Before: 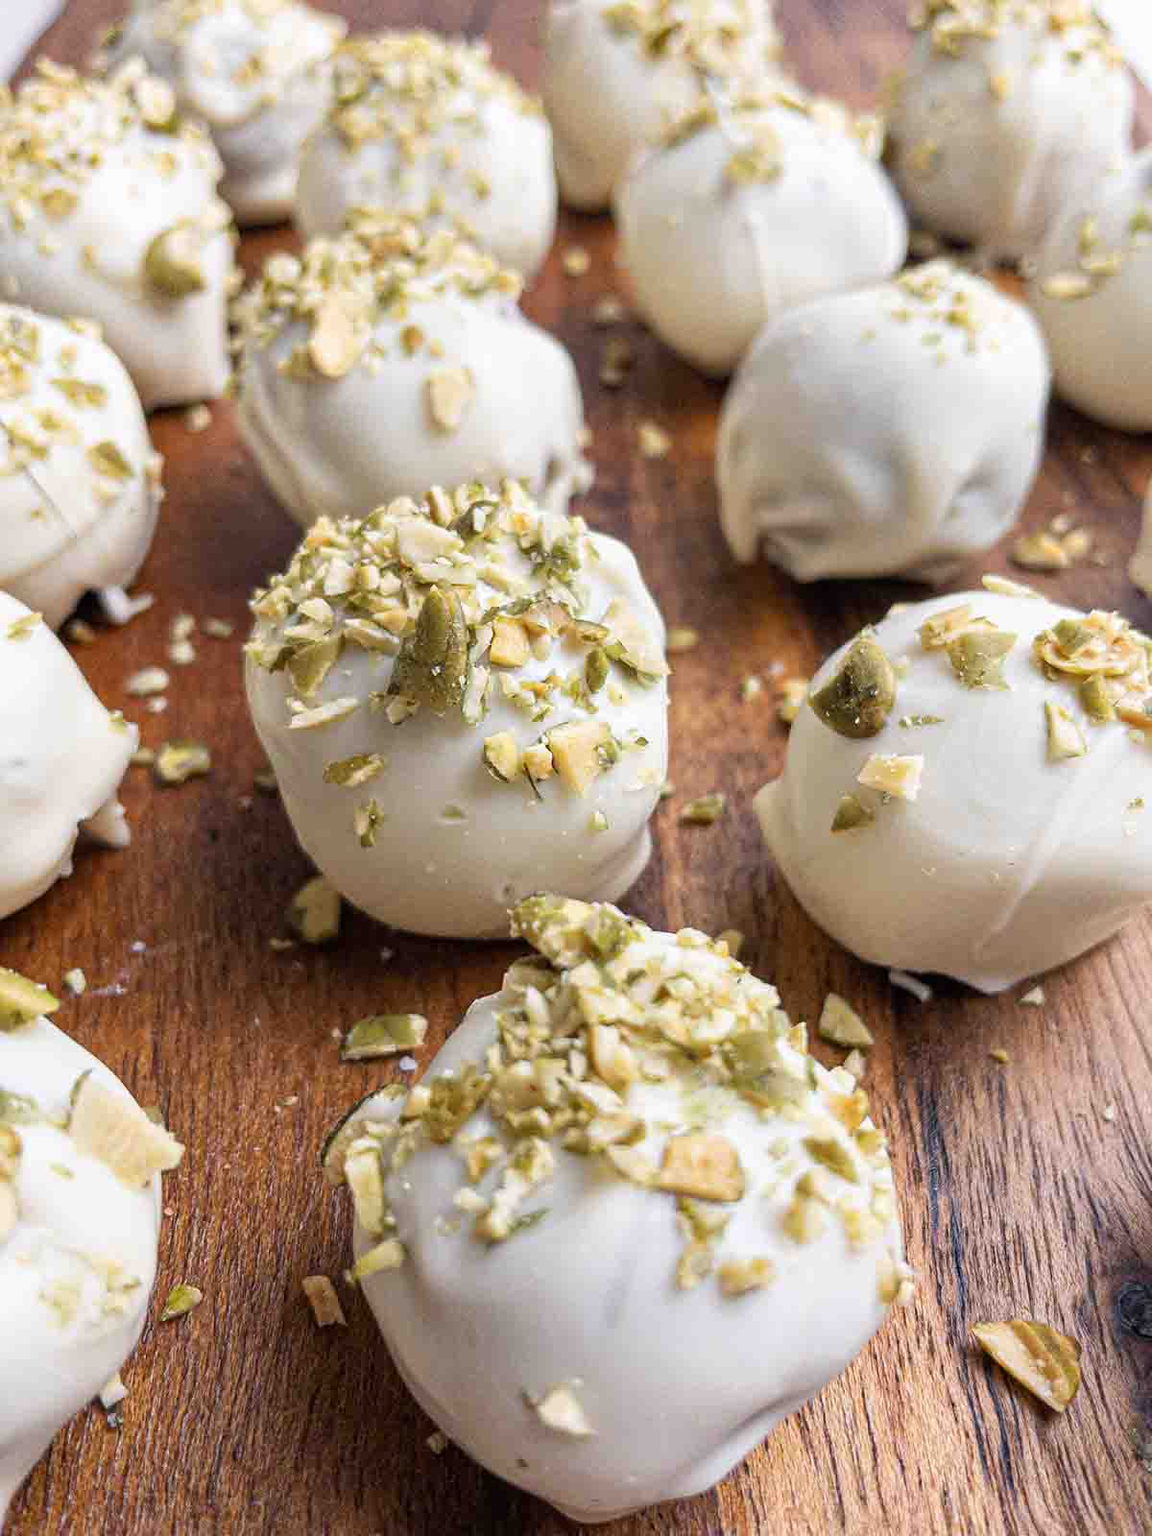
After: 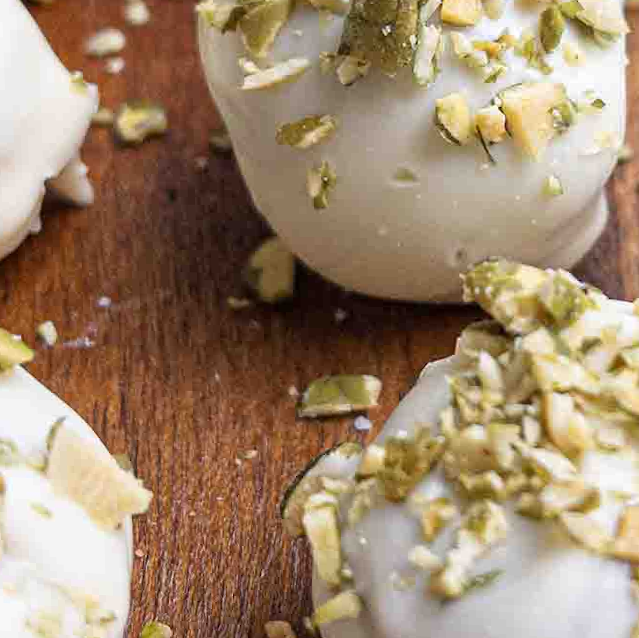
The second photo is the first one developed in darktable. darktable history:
white balance: red 1, blue 1
crop: top 44.483%, right 43.593%, bottom 12.892%
rotate and perspective: rotation 0.062°, lens shift (vertical) 0.115, lens shift (horizontal) -0.133, crop left 0.047, crop right 0.94, crop top 0.061, crop bottom 0.94
